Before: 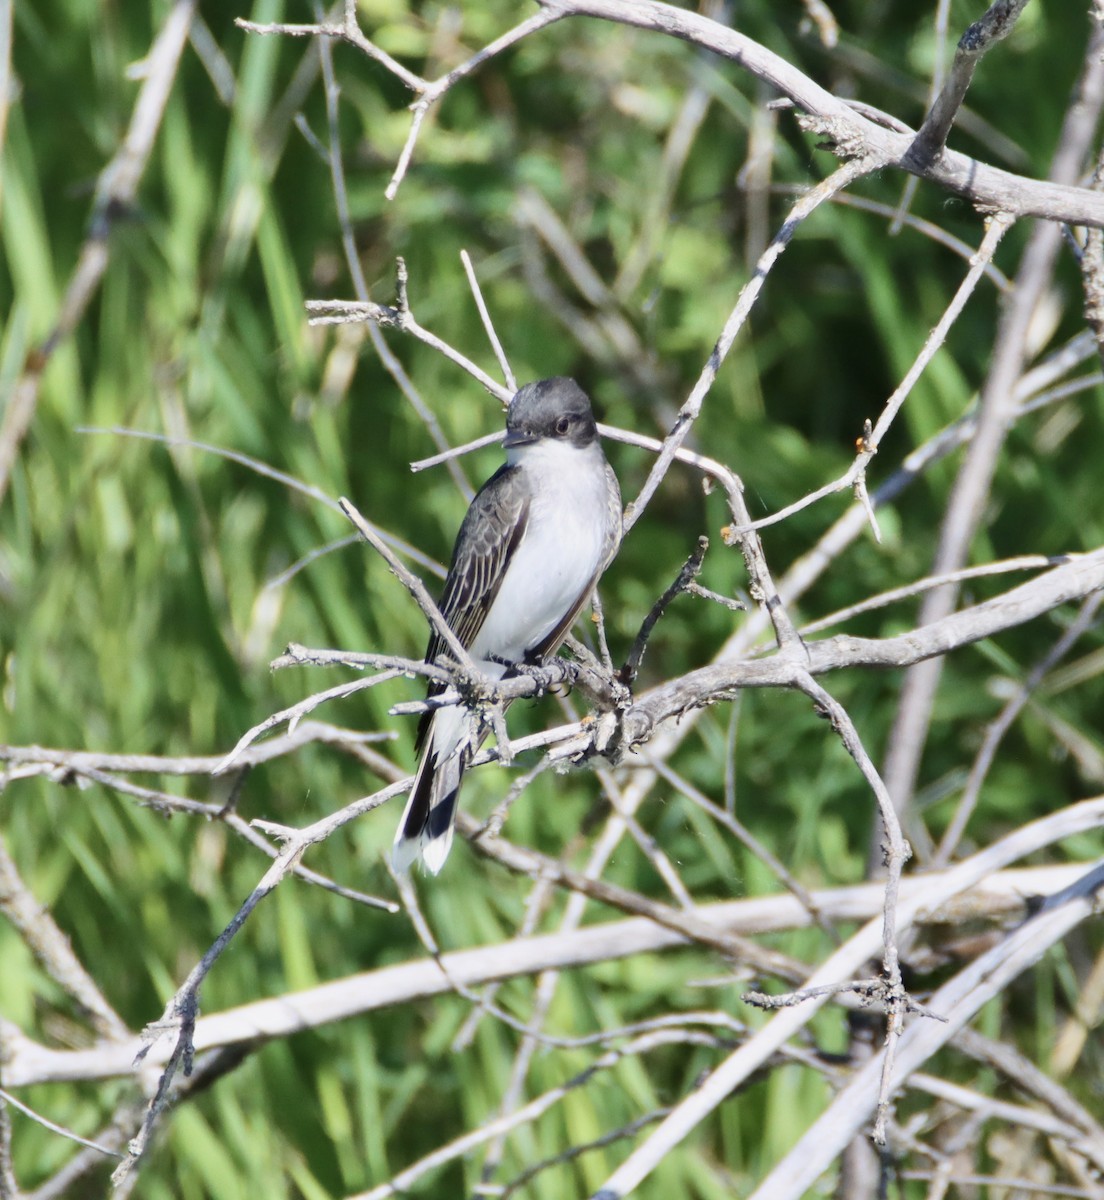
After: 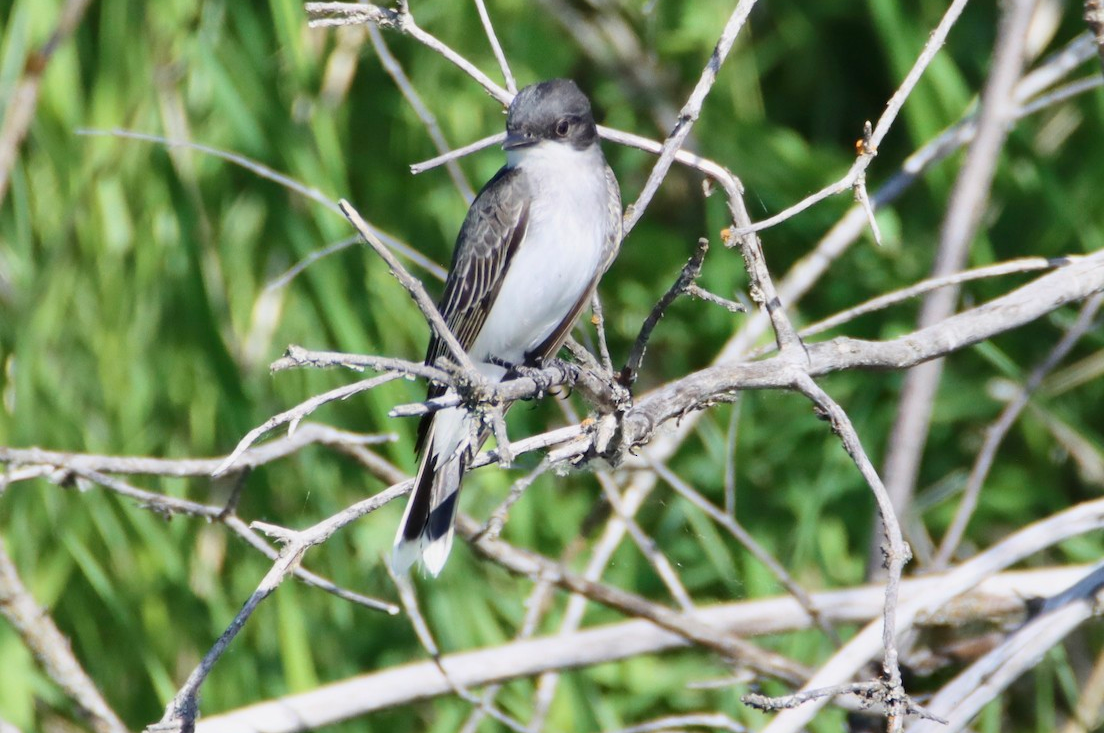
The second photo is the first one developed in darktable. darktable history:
crop and rotate: top 24.894%, bottom 14.006%
